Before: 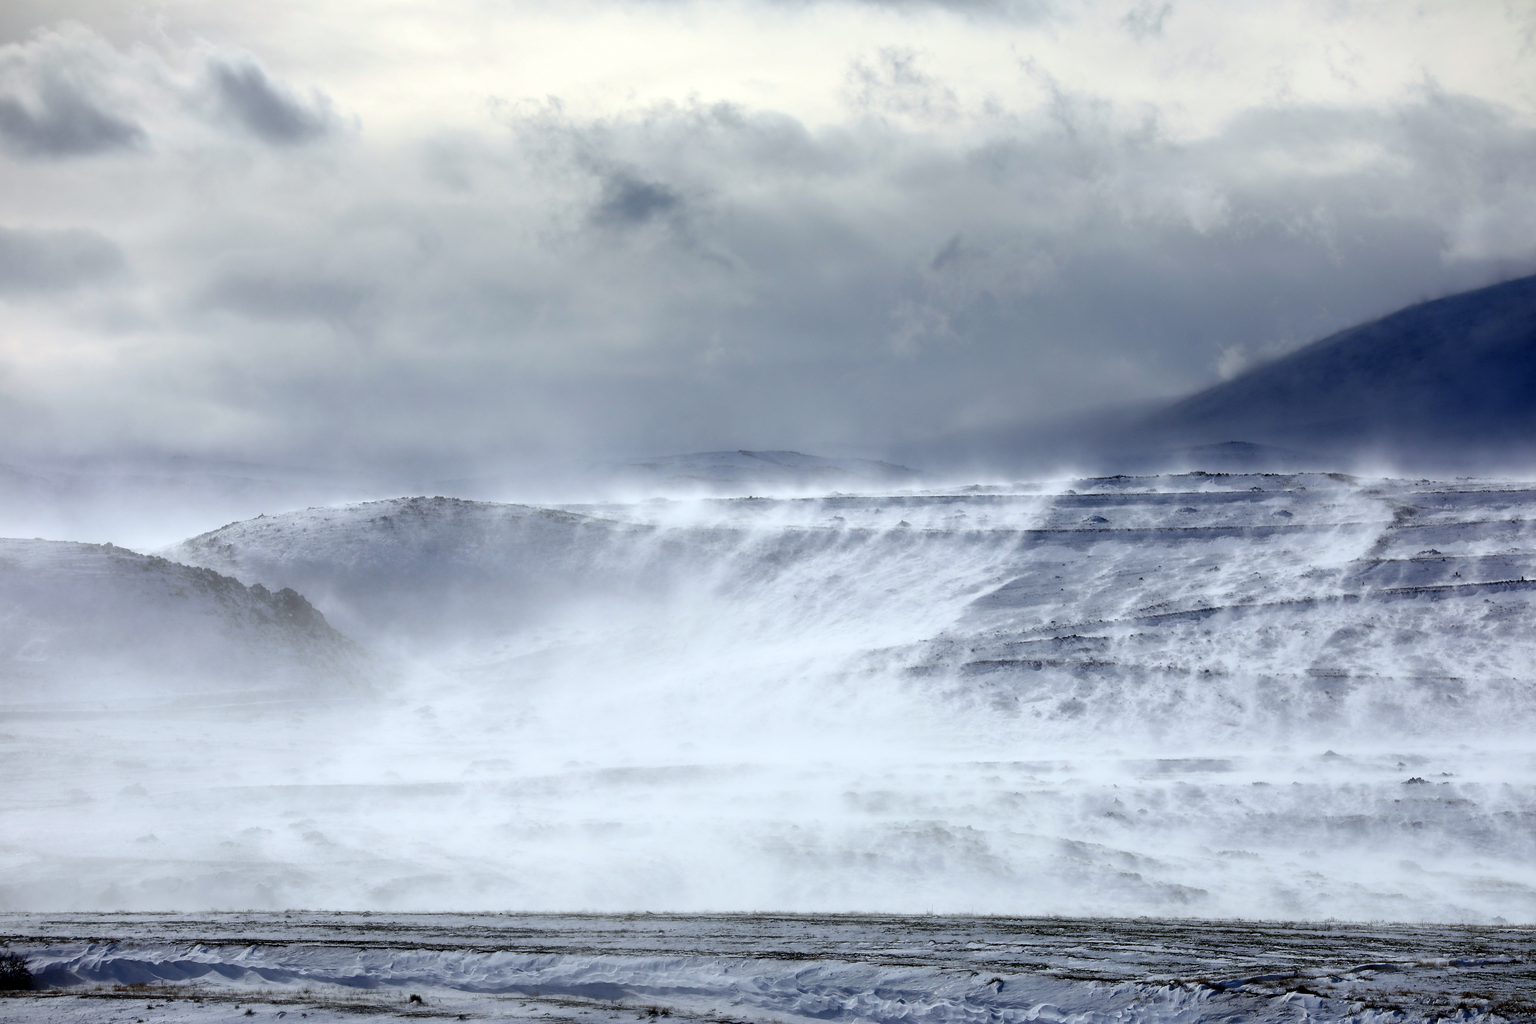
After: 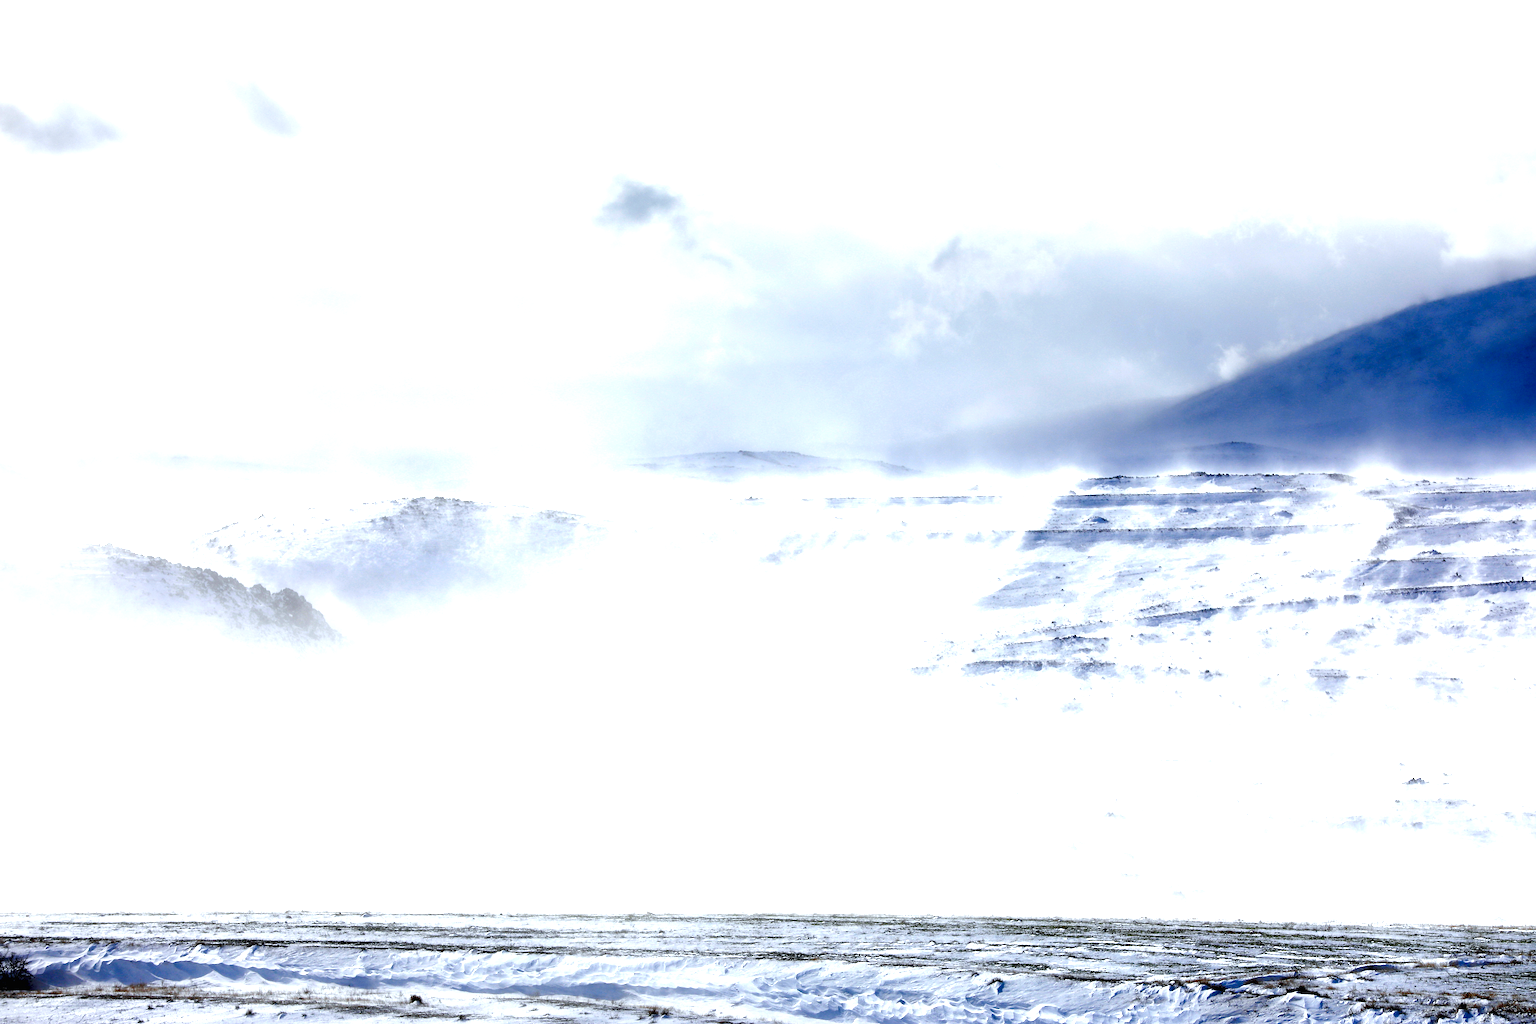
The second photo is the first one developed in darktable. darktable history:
color zones: curves: ch0 [(0, 0.5) (0.143, 0.5) (0.286, 0.5) (0.429, 0.5) (0.571, 0.5) (0.714, 0.476) (0.857, 0.5) (1, 0.5)]; ch2 [(0, 0.5) (0.143, 0.5) (0.286, 0.5) (0.429, 0.5) (0.571, 0.5) (0.714, 0.487) (0.857, 0.5) (1, 0.5)]
color balance rgb: perceptual saturation grading › global saturation 20%, perceptual saturation grading › highlights -50%, perceptual saturation grading › shadows 30%, perceptual brilliance grading › global brilliance 10%, perceptual brilliance grading › shadows 15%
exposure: black level correction 0, exposure 1.2 EV, compensate exposure bias true, compensate highlight preservation false
